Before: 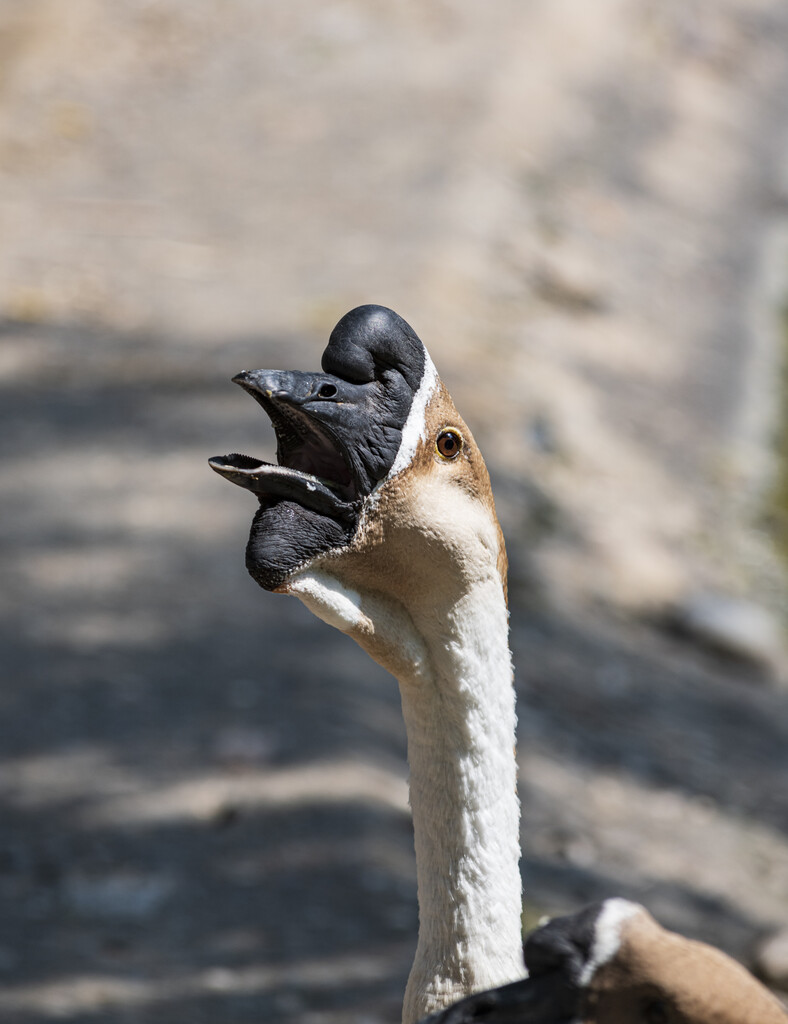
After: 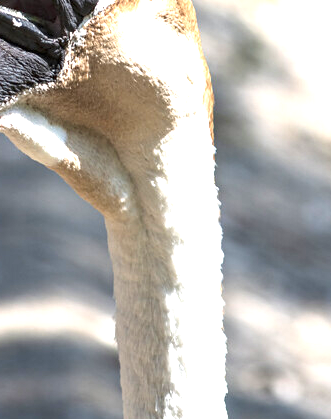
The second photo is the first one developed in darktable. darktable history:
crop: left 37.368%, top 45.317%, right 20.611%, bottom 13.703%
exposure: black level correction 0, exposure 1.498 EV, compensate highlight preservation false
